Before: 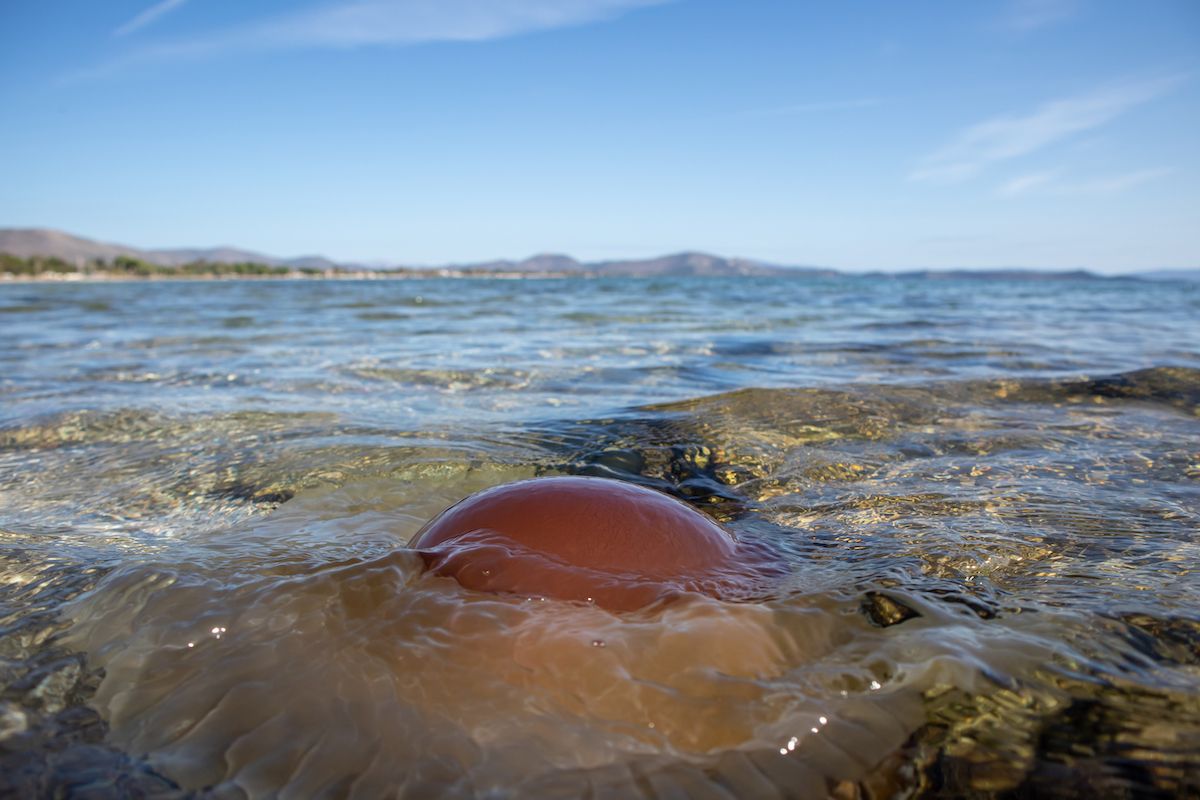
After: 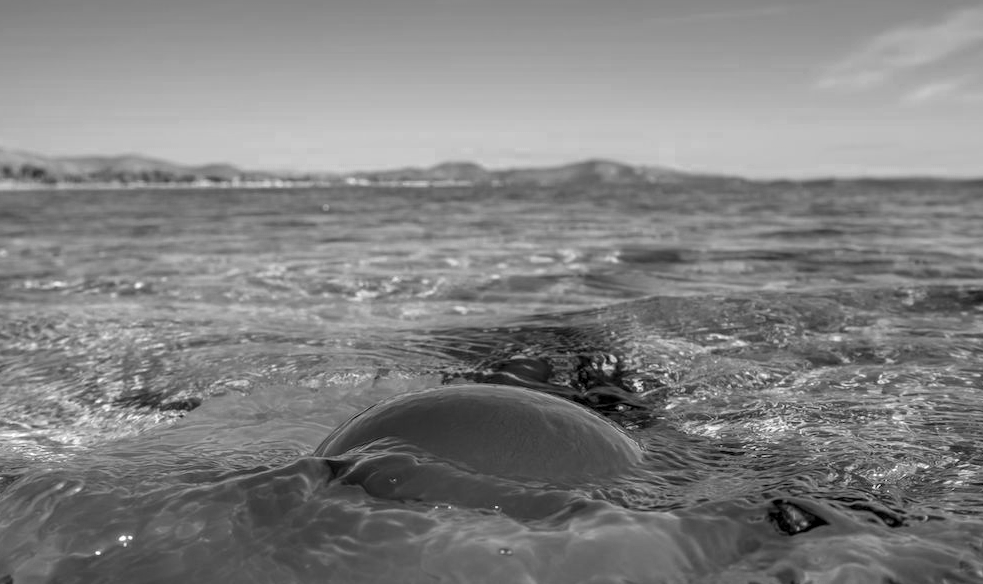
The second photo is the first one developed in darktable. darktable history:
crop: left 7.803%, top 11.529%, right 10.259%, bottom 15.398%
local contrast: on, module defaults
color zones: curves: ch0 [(0.002, 0.593) (0.143, 0.417) (0.285, 0.541) (0.455, 0.289) (0.608, 0.327) (0.727, 0.283) (0.869, 0.571) (1, 0.603)]; ch1 [(0, 0) (0.143, 0) (0.286, 0) (0.429, 0) (0.571, 0) (0.714, 0) (0.857, 0)]
